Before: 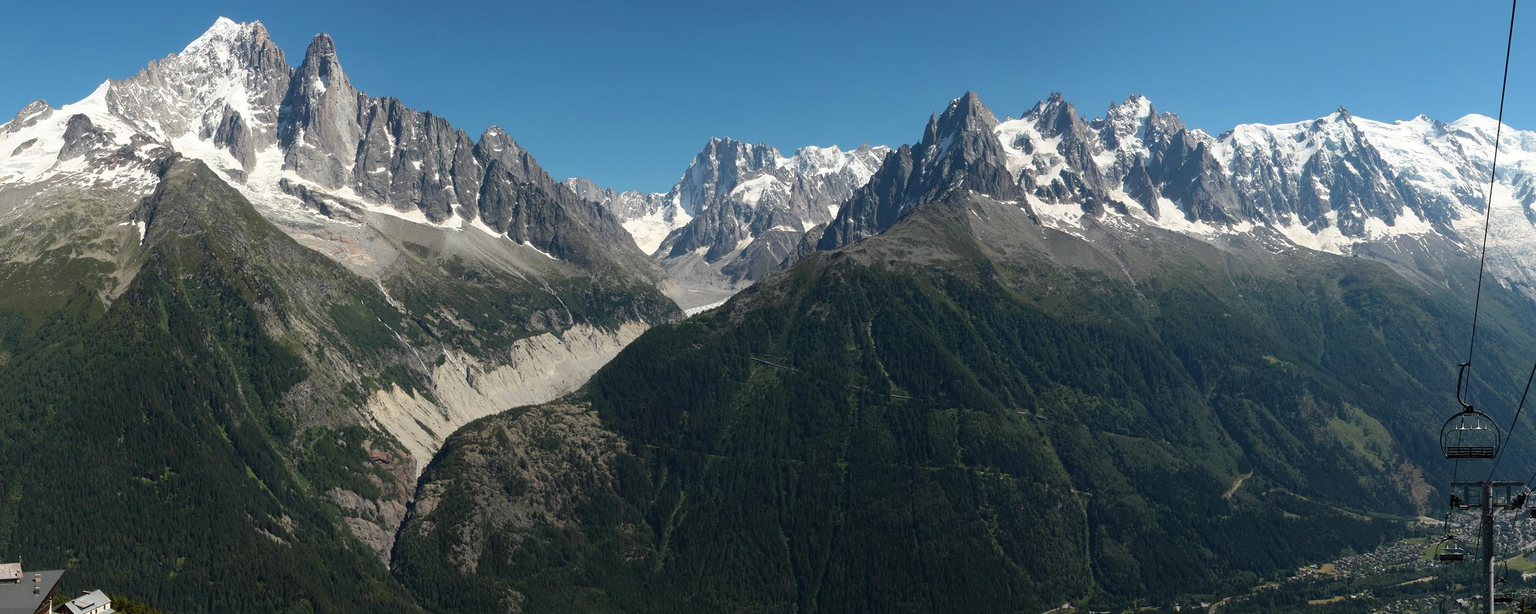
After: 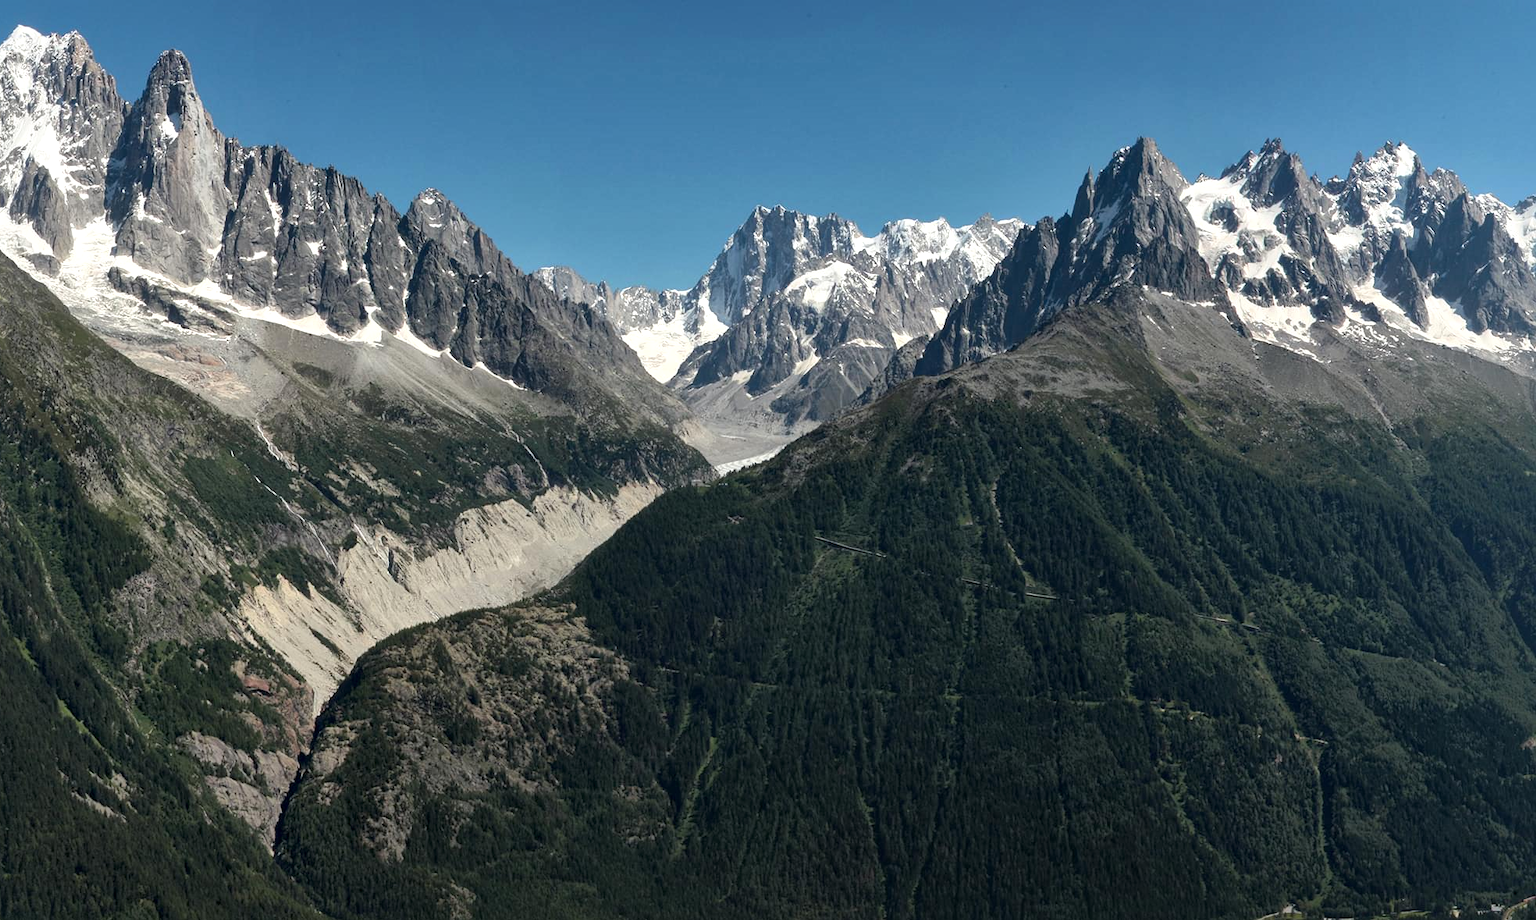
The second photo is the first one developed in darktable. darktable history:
local contrast: mode bilateral grid, contrast 25, coarseness 60, detail 151%, midtone range 0.2
crop and rotate: left 13.537%, right 19.796%
